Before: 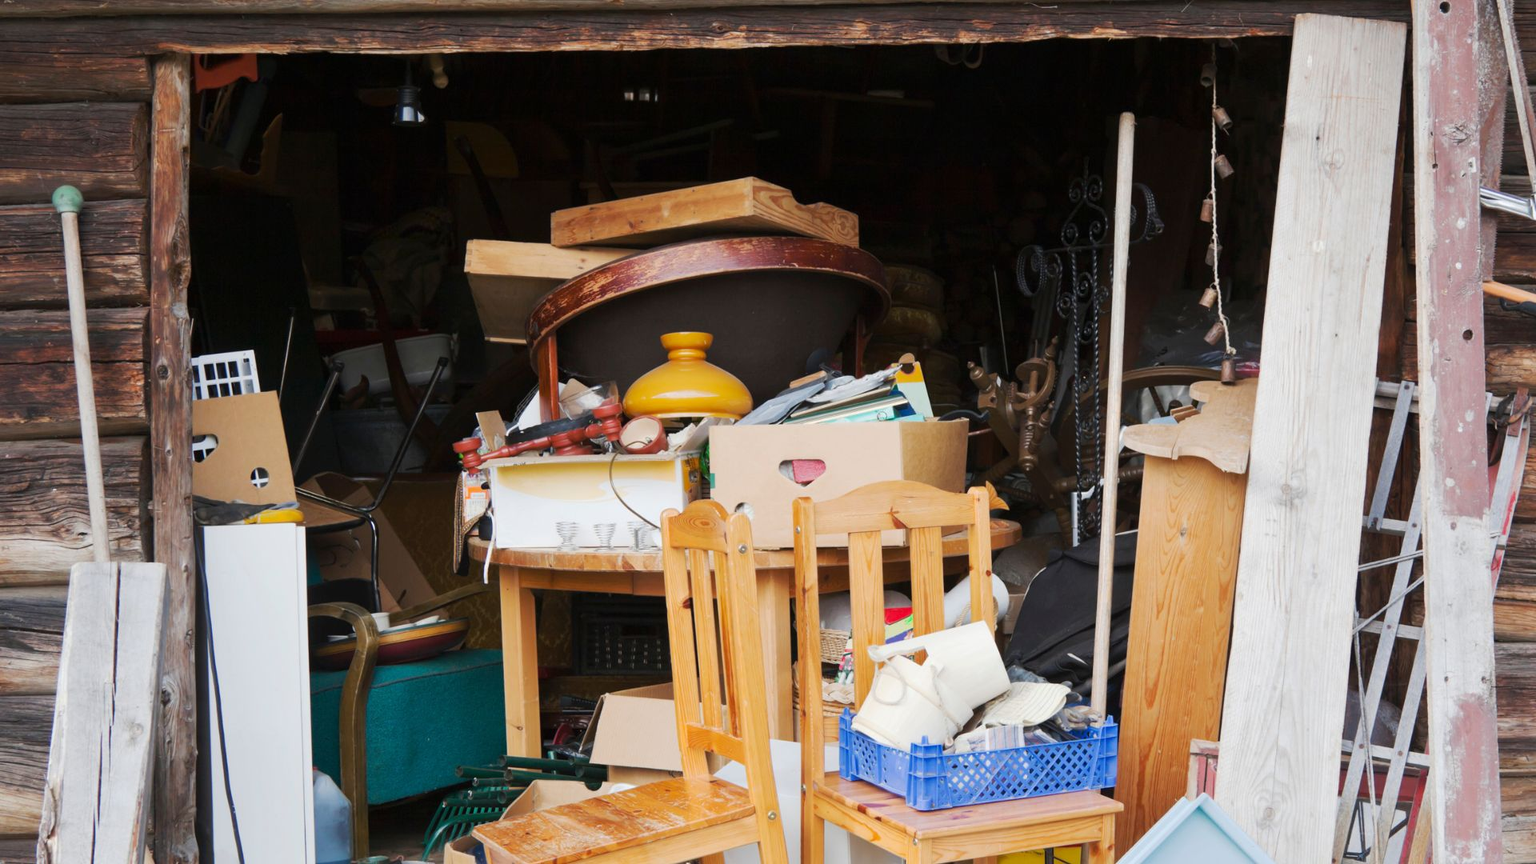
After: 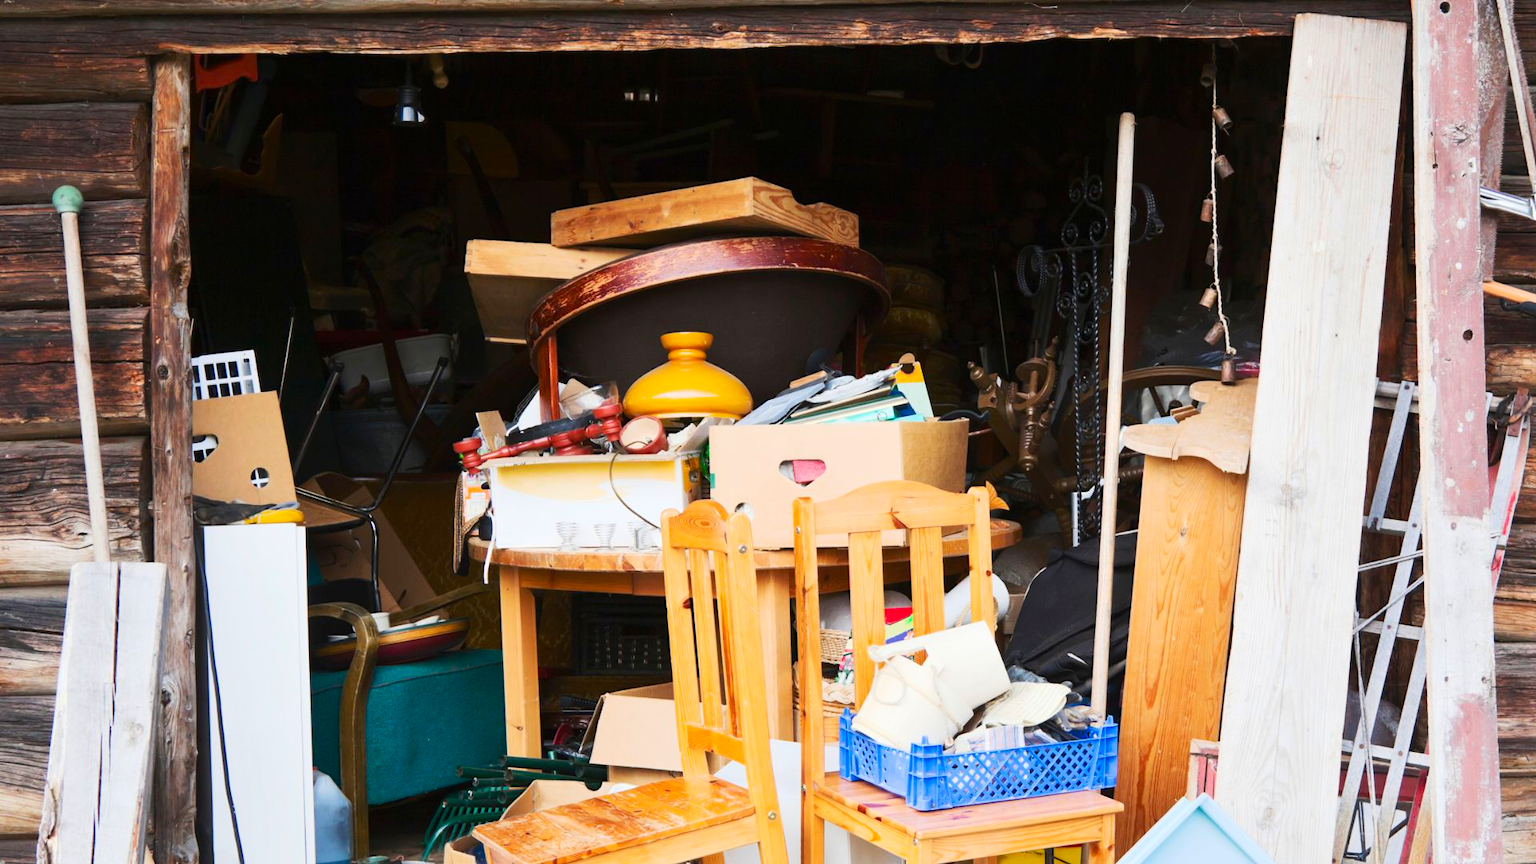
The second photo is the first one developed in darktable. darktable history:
contrast brightness saturation: contrast 0.23, brightness 0.1, saturation 0.29
tone equalizer: on, module defaults
